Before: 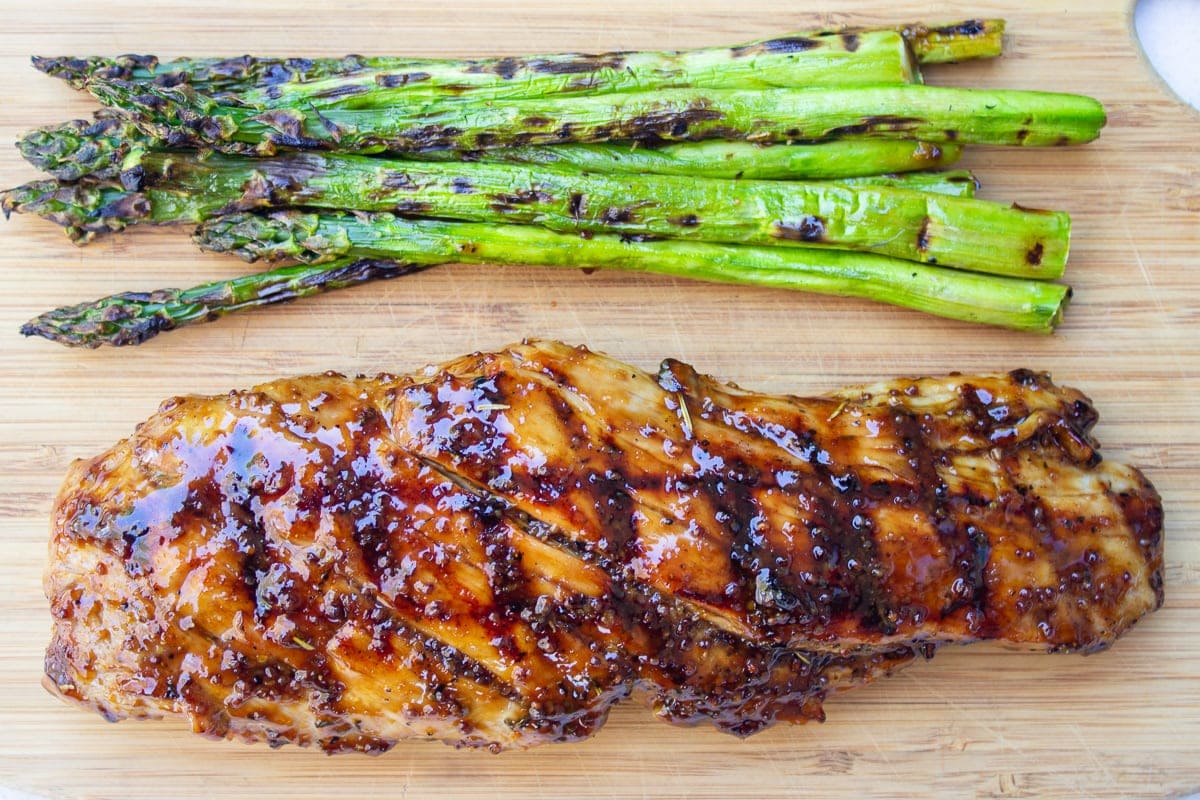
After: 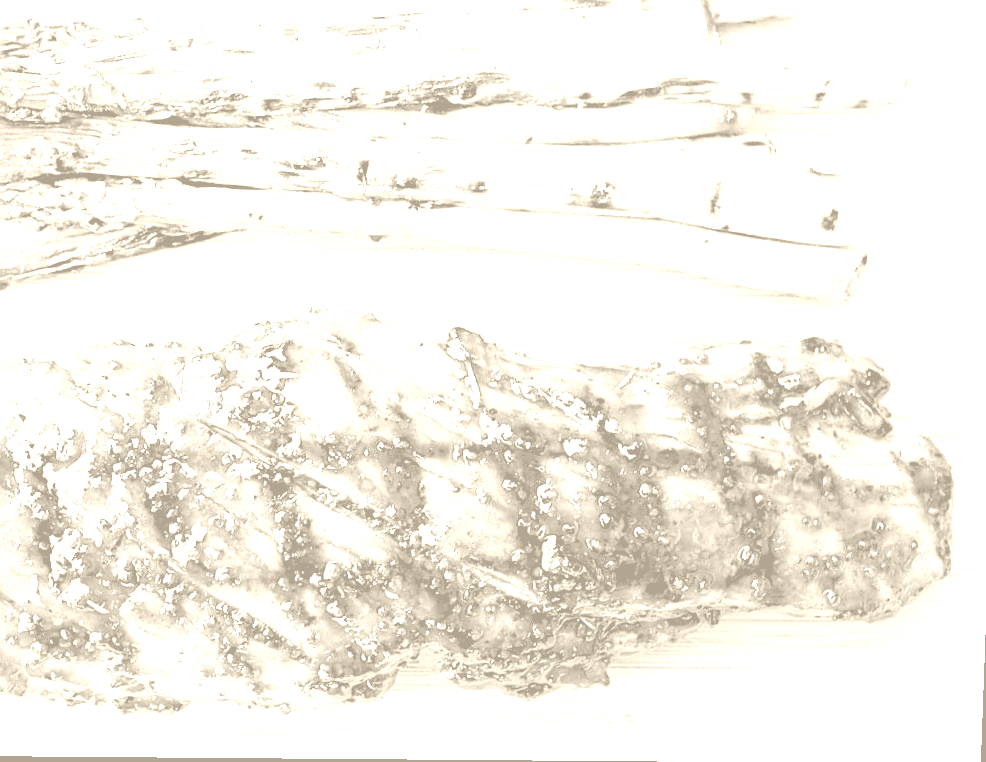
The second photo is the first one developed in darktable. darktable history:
shadows and highlights: shadows -24.28, highlights 49.77, soften with gaussian
crop and rotate: left 17.959%, top 5.771%, right 1.742%
exposure: black level correction 0.01, exposure 0.014 EV, compensate highlight preservation false
sharpen: on, module defaults
rotate and perspective: lens shift (vertical) 0.048, lens shift (horizontal) -0.024, automatic cropping off
colorize: hue 36°, saturation 71%, lightness 80.79%
contrast brightness saturation: contrast 0.24, brightness 0.26, saturation 0.39
white balance: red 1.009, blue 1.027
